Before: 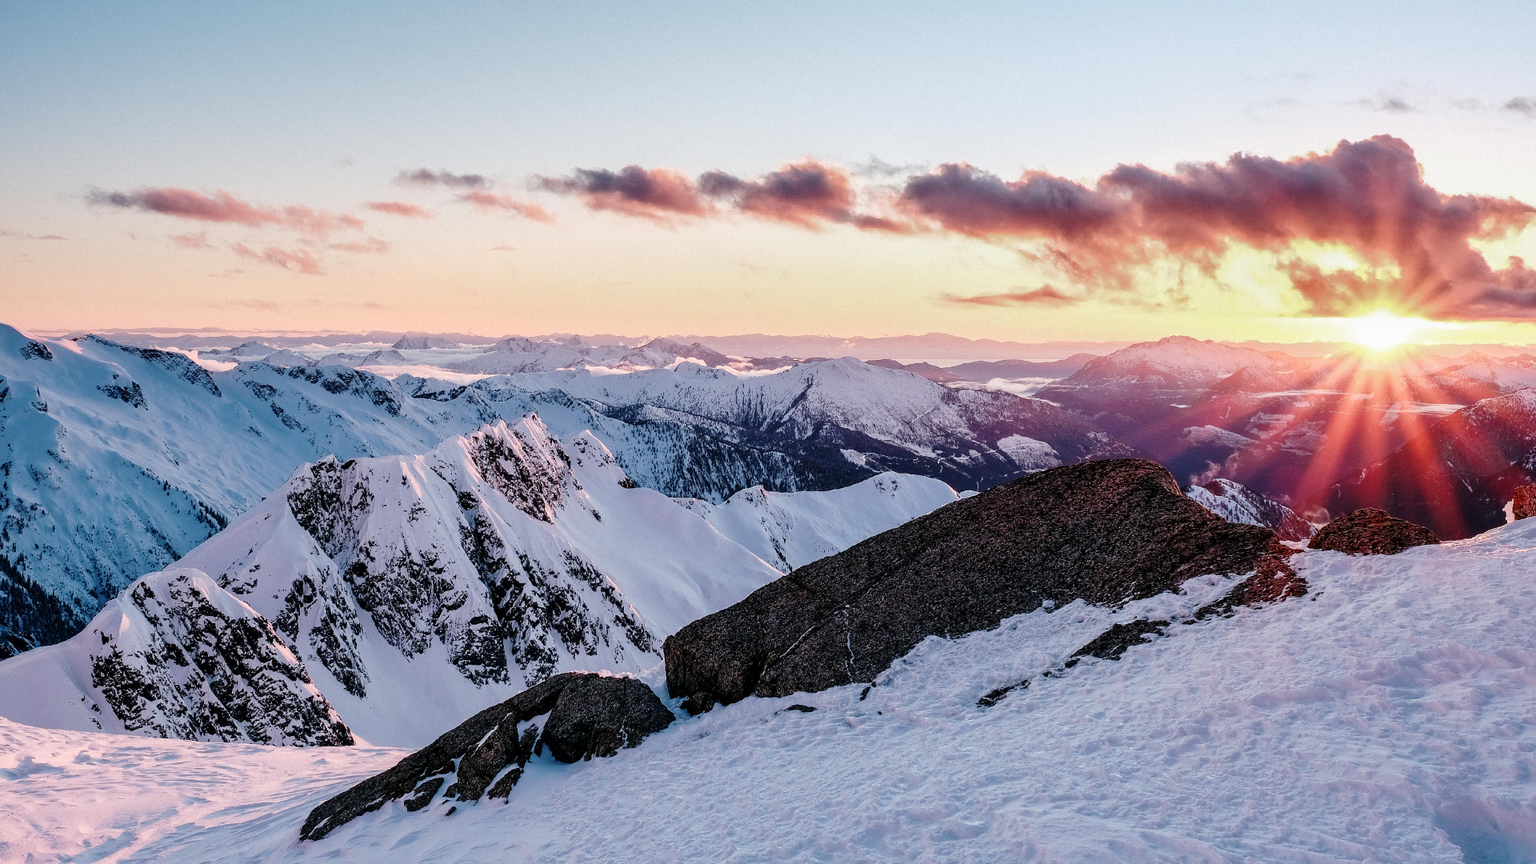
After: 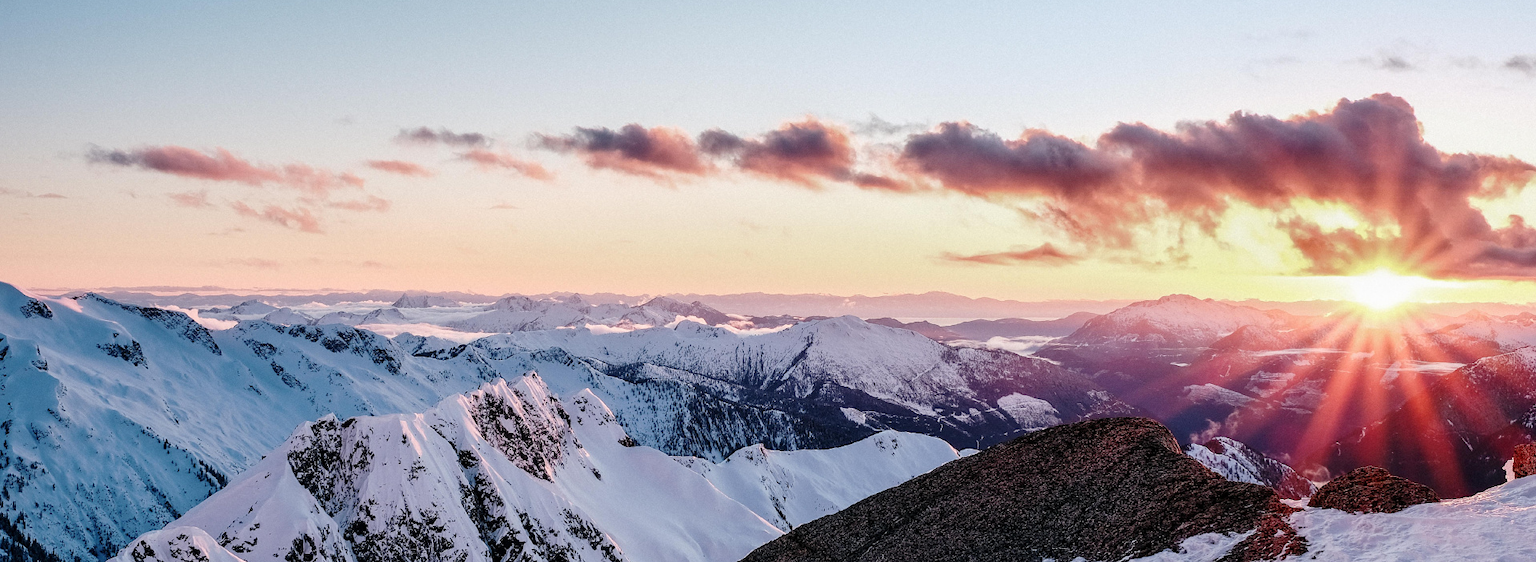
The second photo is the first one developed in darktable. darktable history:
crop and rotate: top 4.88%, bottom 29.97%
